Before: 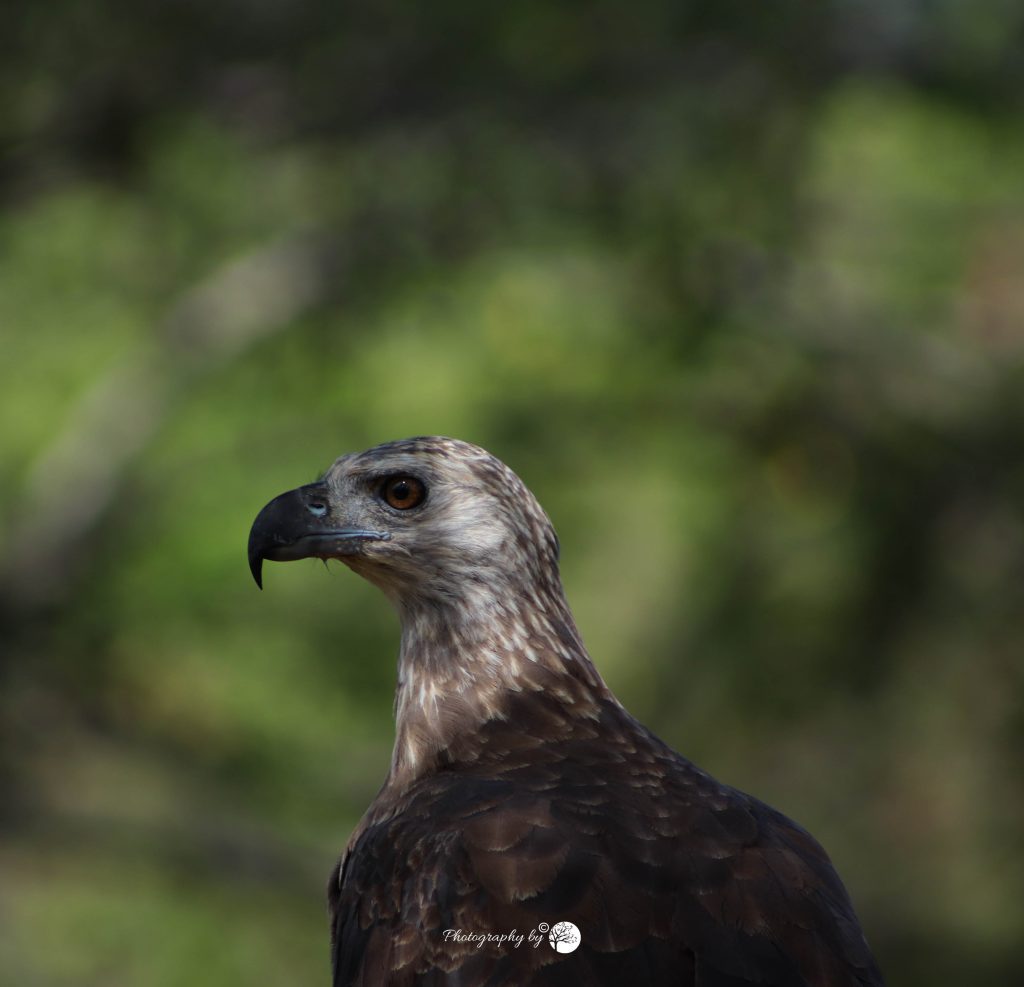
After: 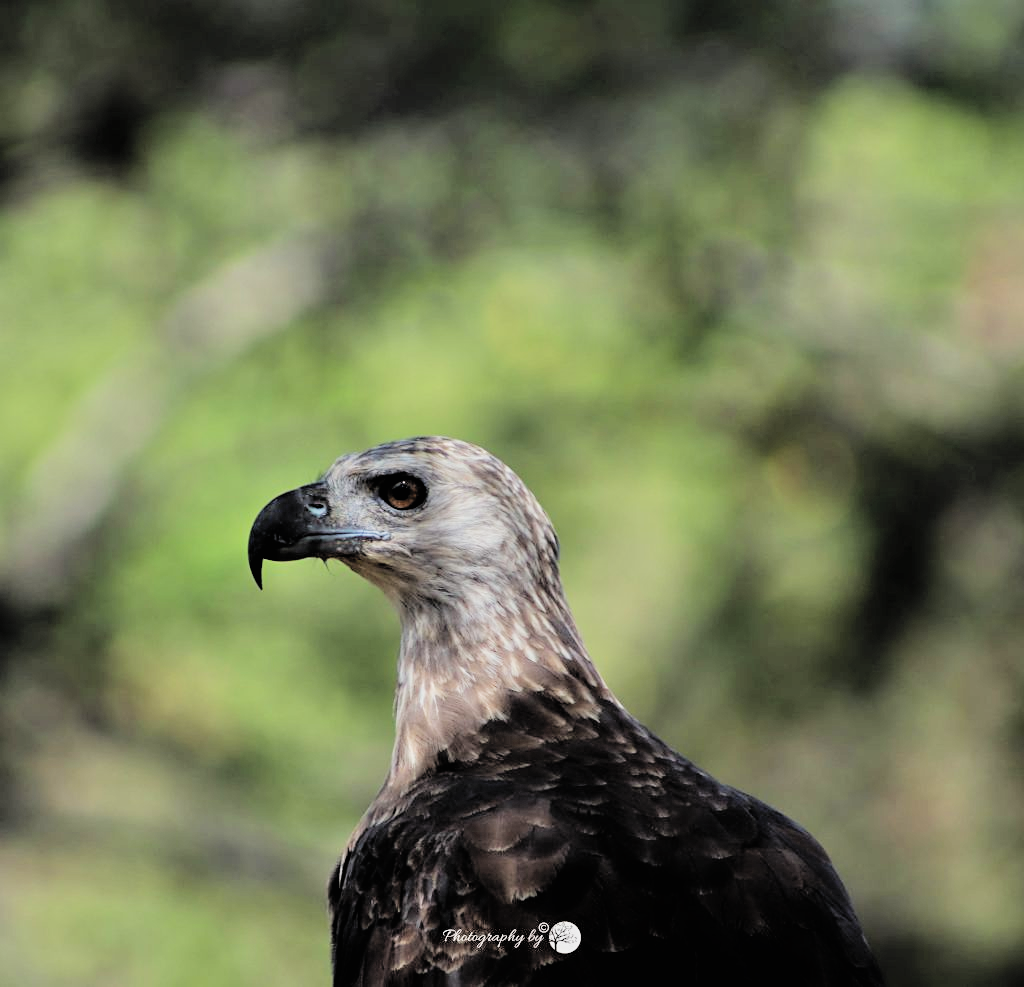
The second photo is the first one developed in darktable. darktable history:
sharpen: amount 0.2
contrast brightness saturation: brightness 0.15
tone equalizer: -7 EV 0.15 EV, -6 EV 0.6 EV, -5 EV 1.15 EV, -4 EV 1.33 EV, -3 EV 1.15 EV, -2 EV 0.6 EV, -1 EV 0.15 EV, mask exposure compensation -0.5 EV
filmic rgb: black relative exposure -5 EV, hardness 2.88, contrast 1.3, highlights saturation mix -30%
color zones: curves: ch1 [(0, 0.469) (0.001, 0.469) (0.12, 0.446) (0.248, 0.469) (0.5, 0.5) (0.748, 0.5) (0.999, 0.469) (1, 0.469)]
